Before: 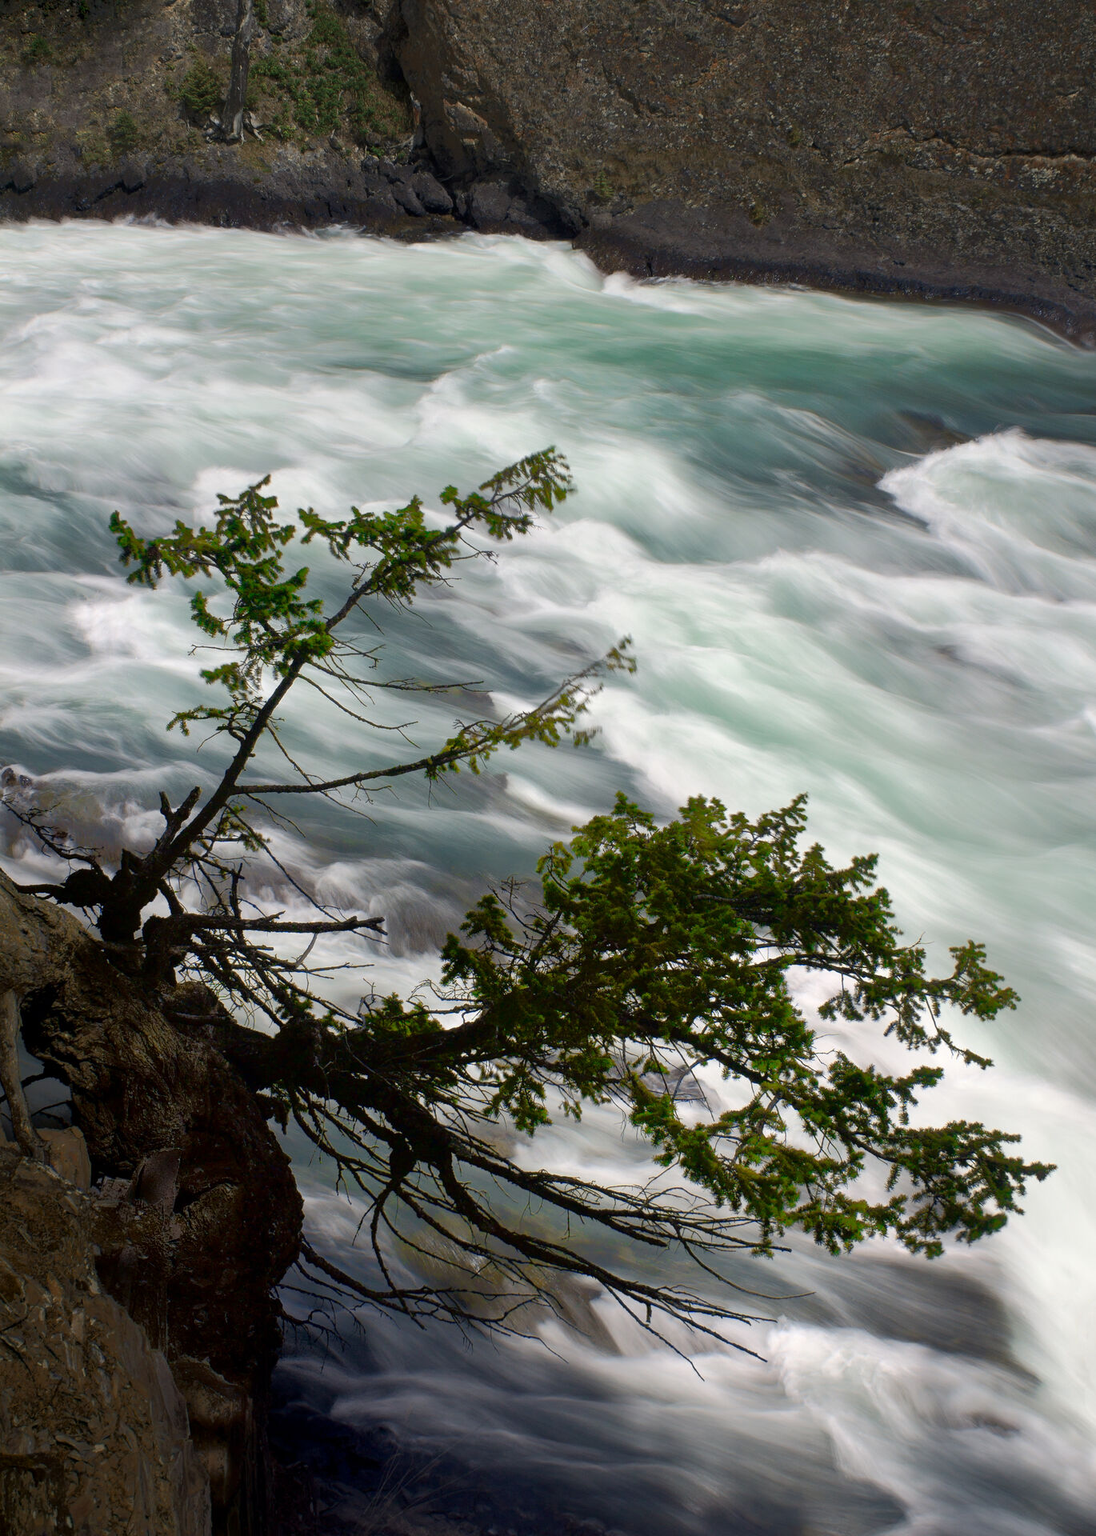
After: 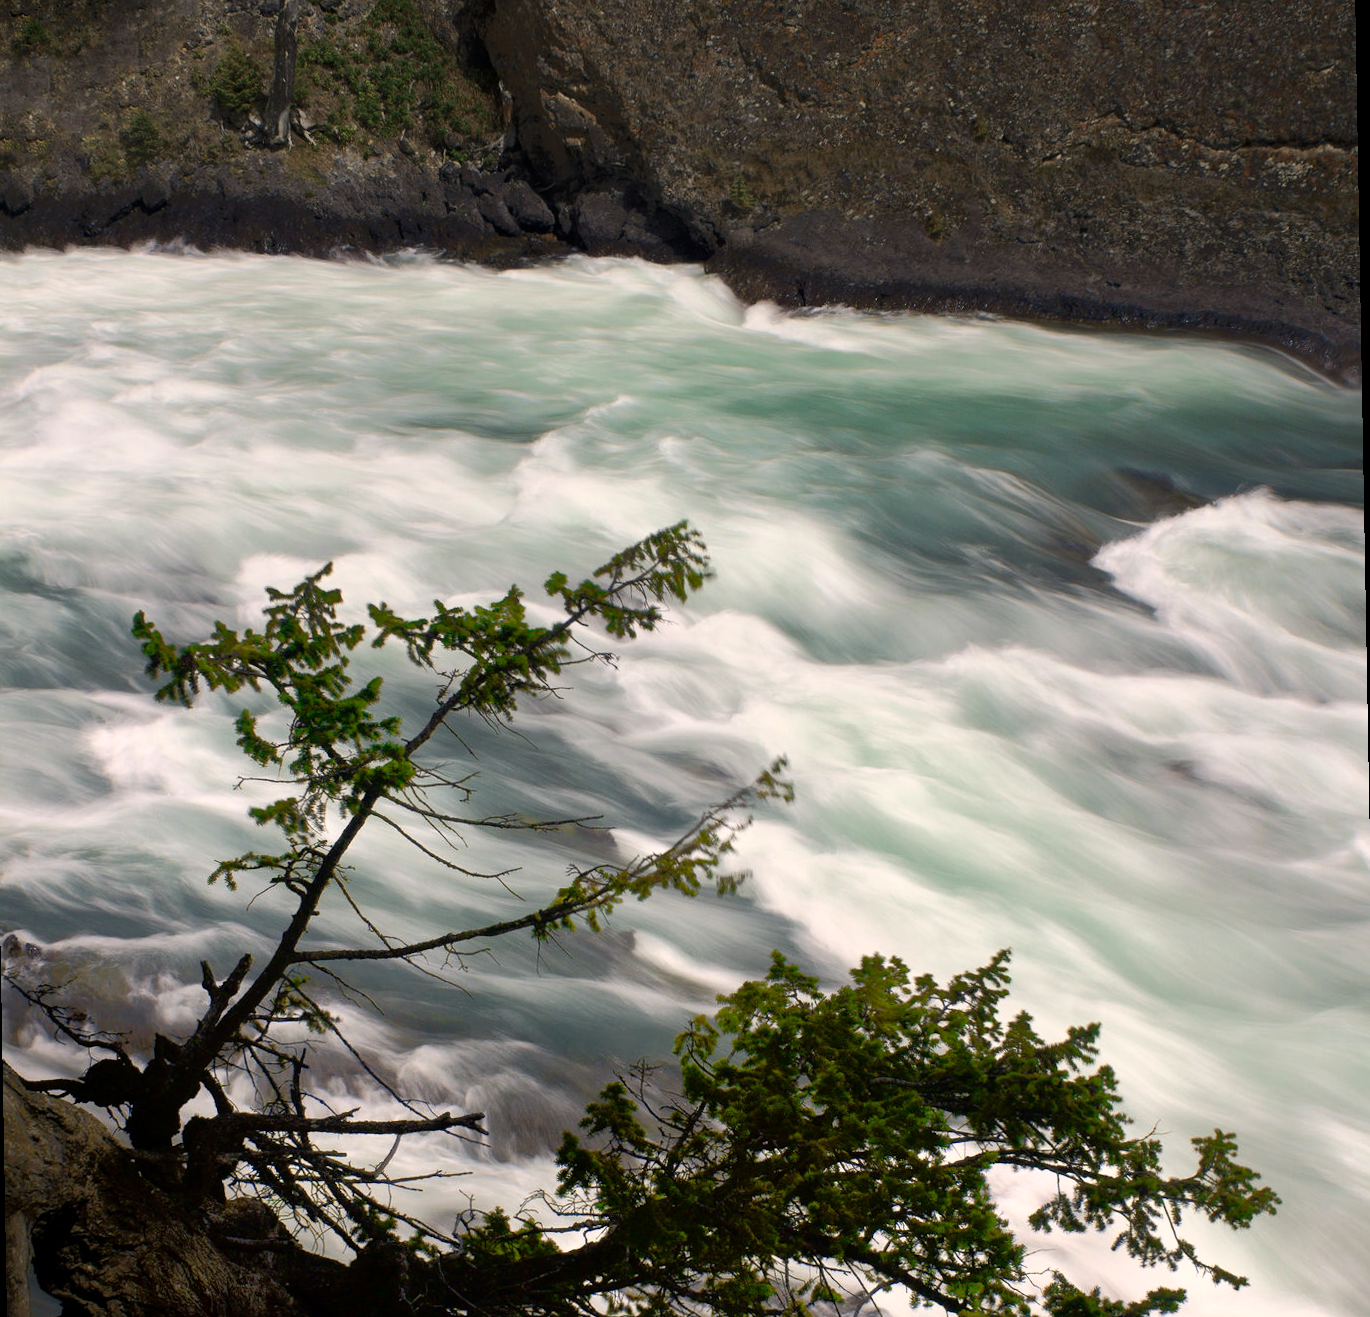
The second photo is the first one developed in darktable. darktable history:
color correction: highlights a* 3.84, highlights b* 5.07
rgb curve: curves: ch0 [(0, 0) (0.078, 0.051) (0.929, 0.956) (1, 1)], compensate middle gray true
rotate and perspective: rotation -1°, crop left 0.011, crop right 0.989, crop top 0.025, crop bottom 0.975
crop: bottom 28.576%
tone equalizer: on, module defaults
